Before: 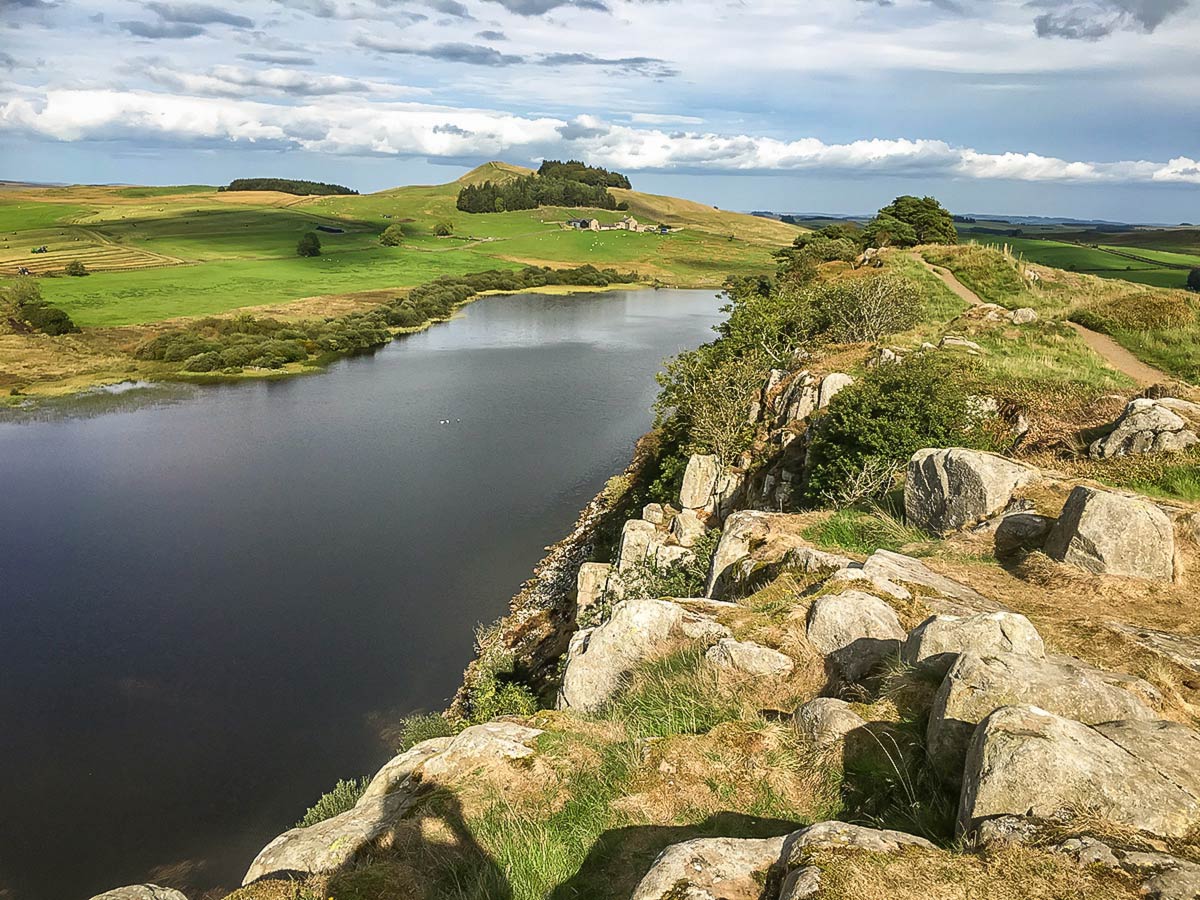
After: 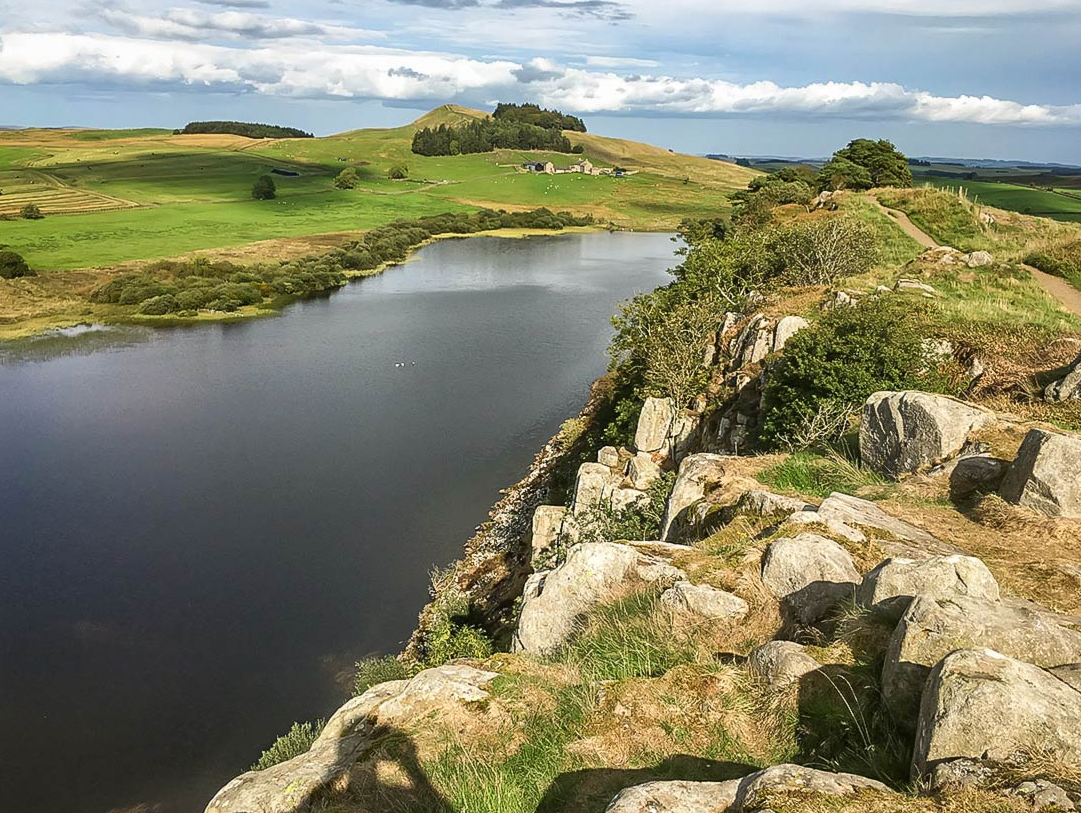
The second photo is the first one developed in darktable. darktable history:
crop: left 3.777%, top 6.358%, right 6.097%, bottom 3.255%
